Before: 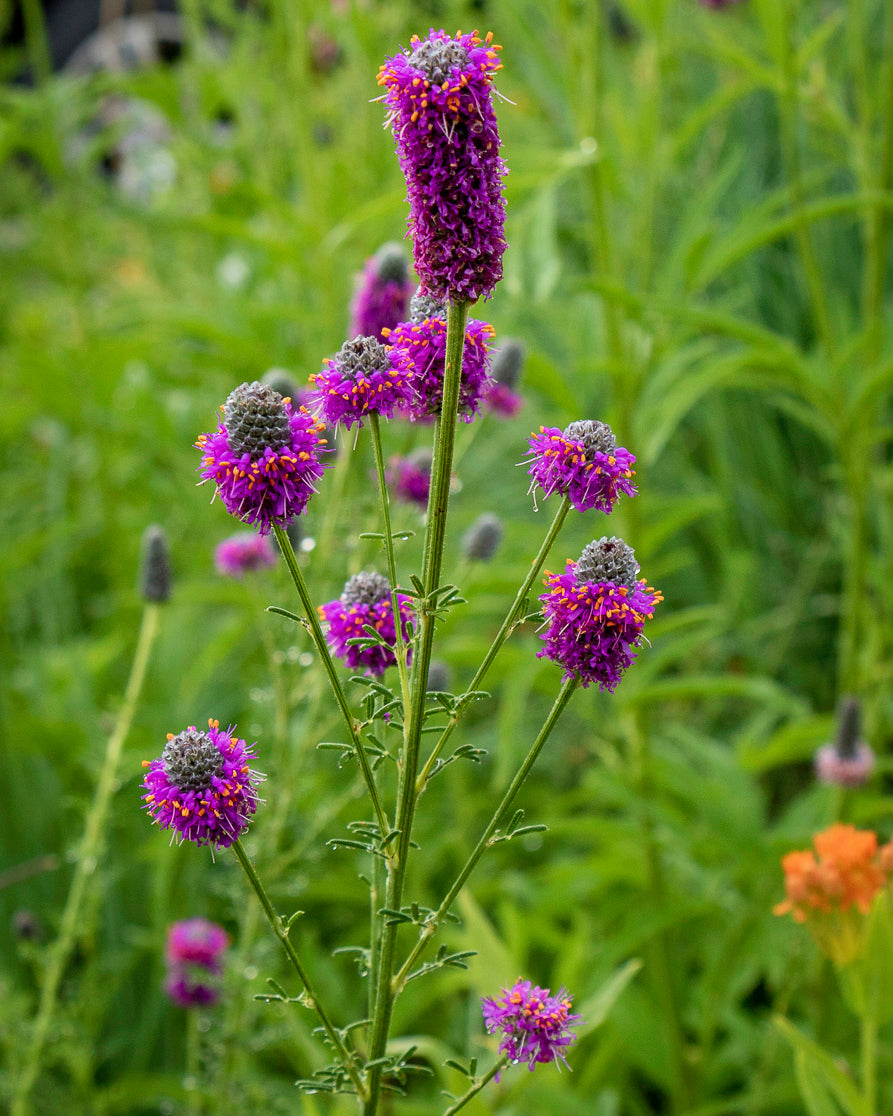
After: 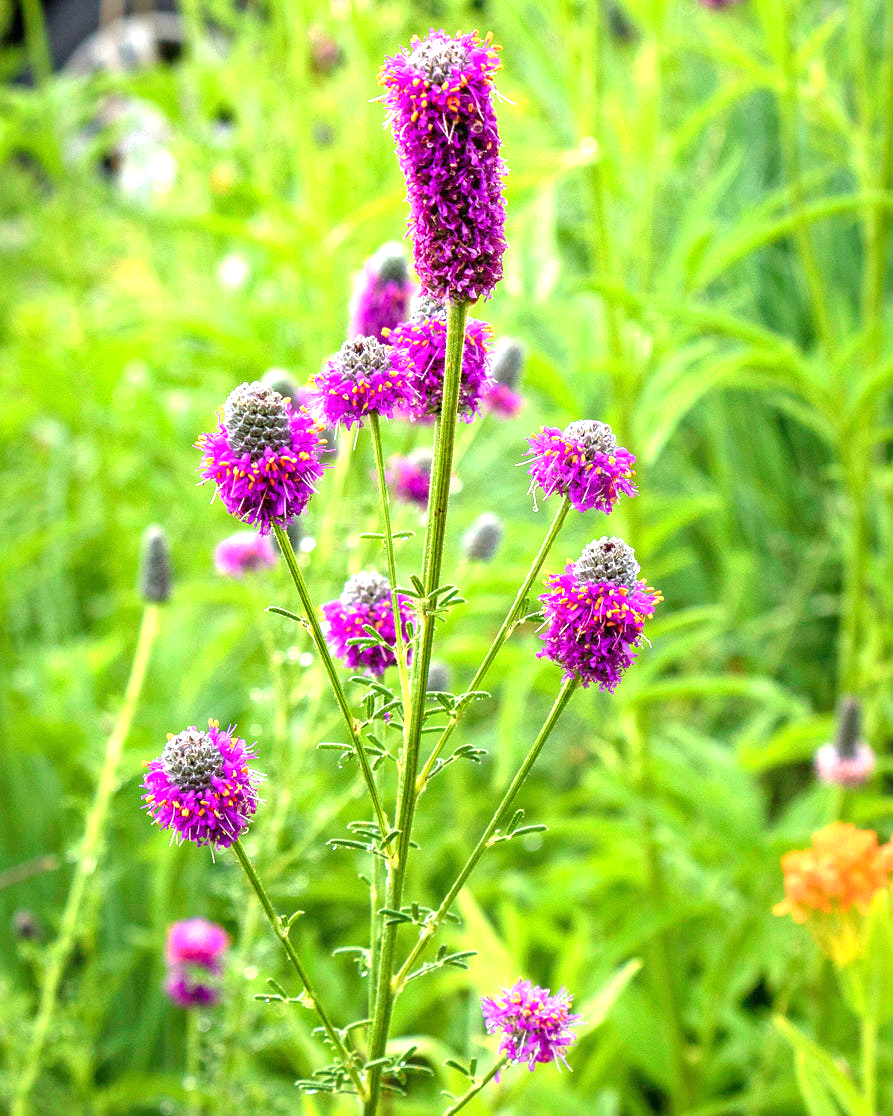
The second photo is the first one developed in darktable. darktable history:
exposure: black level correction 0, exposure 1.569 EV, compensate exposure bias true, compensate highlight preservation false
